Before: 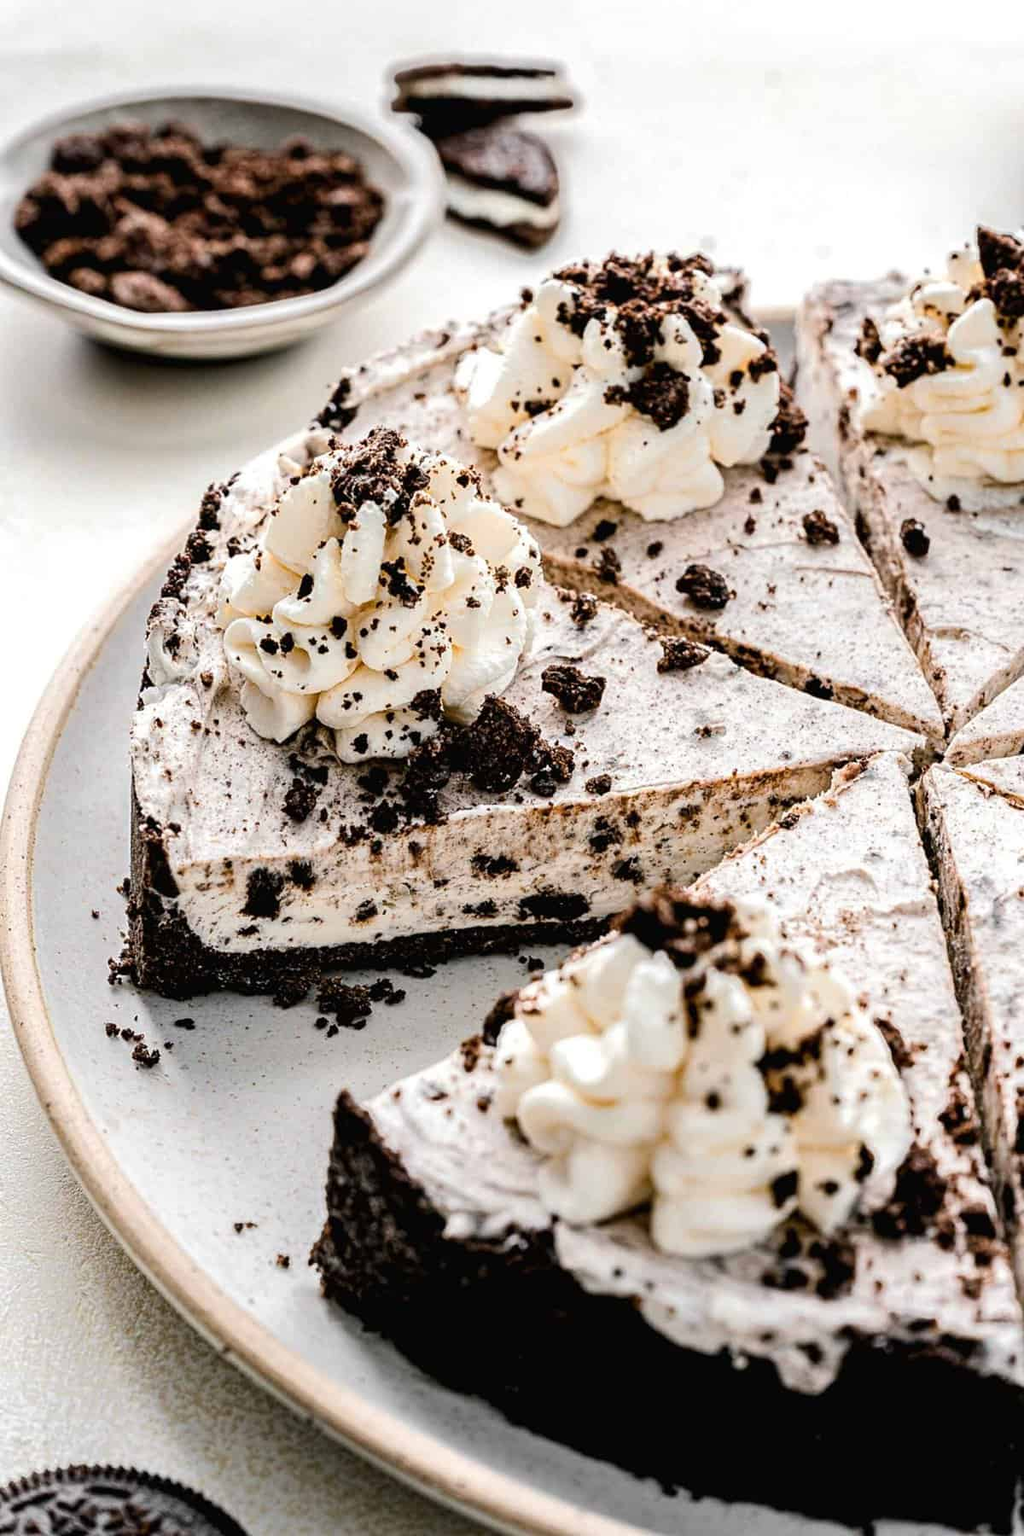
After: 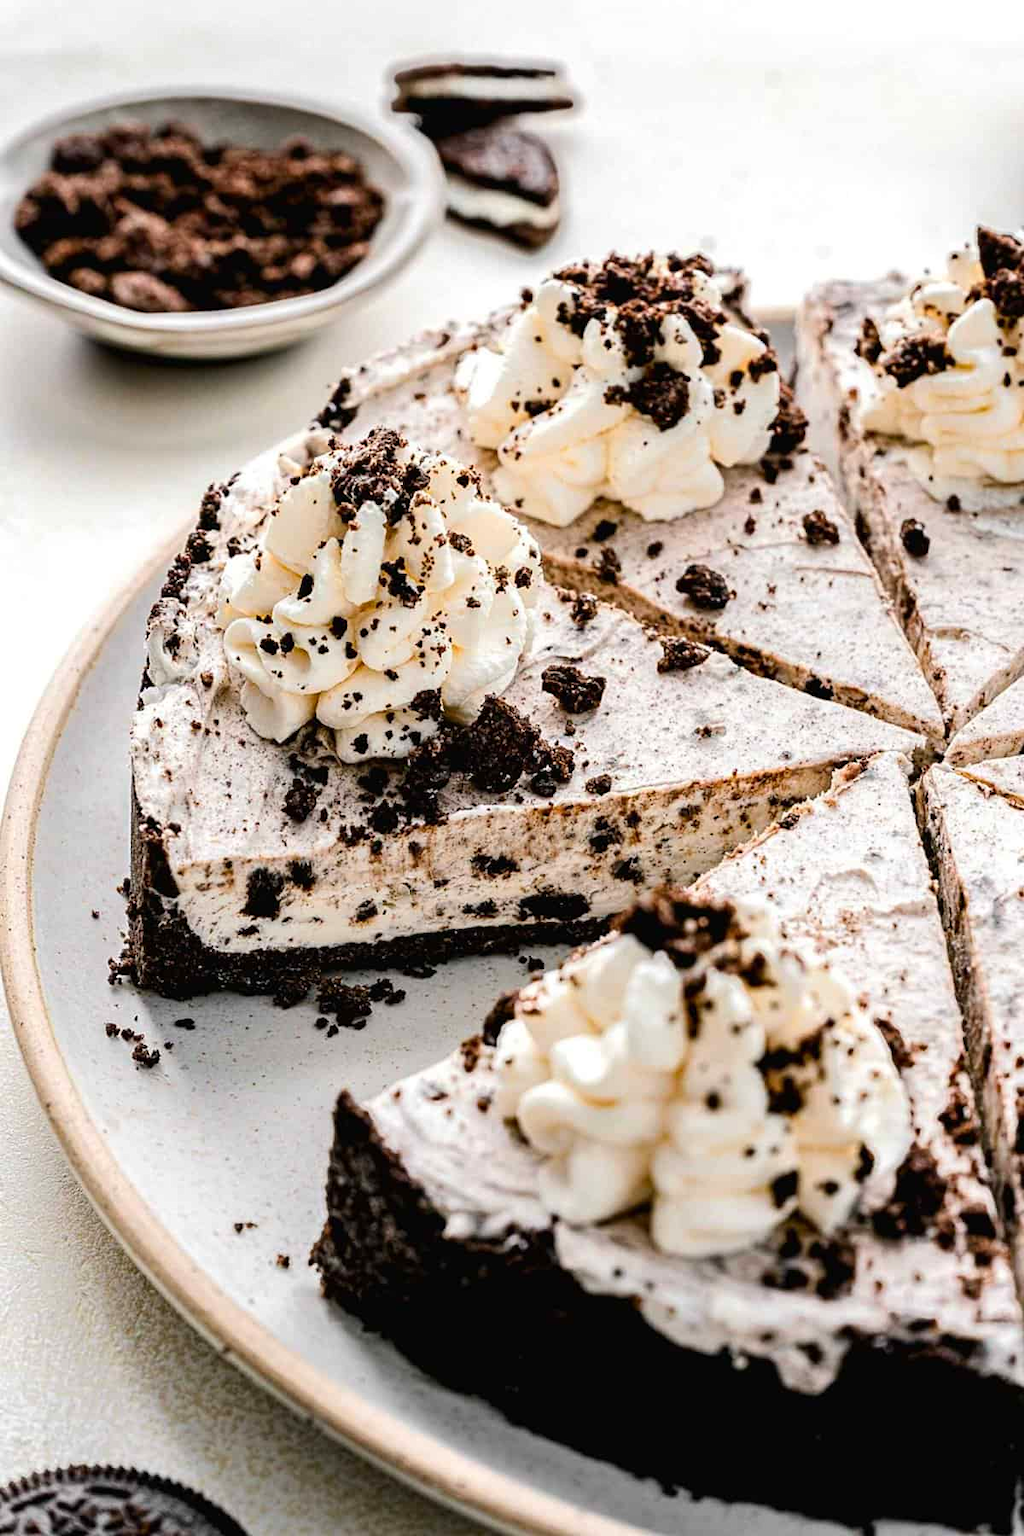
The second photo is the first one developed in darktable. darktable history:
contrast brightness saturation: contrast 0.041, saturation 0.165
